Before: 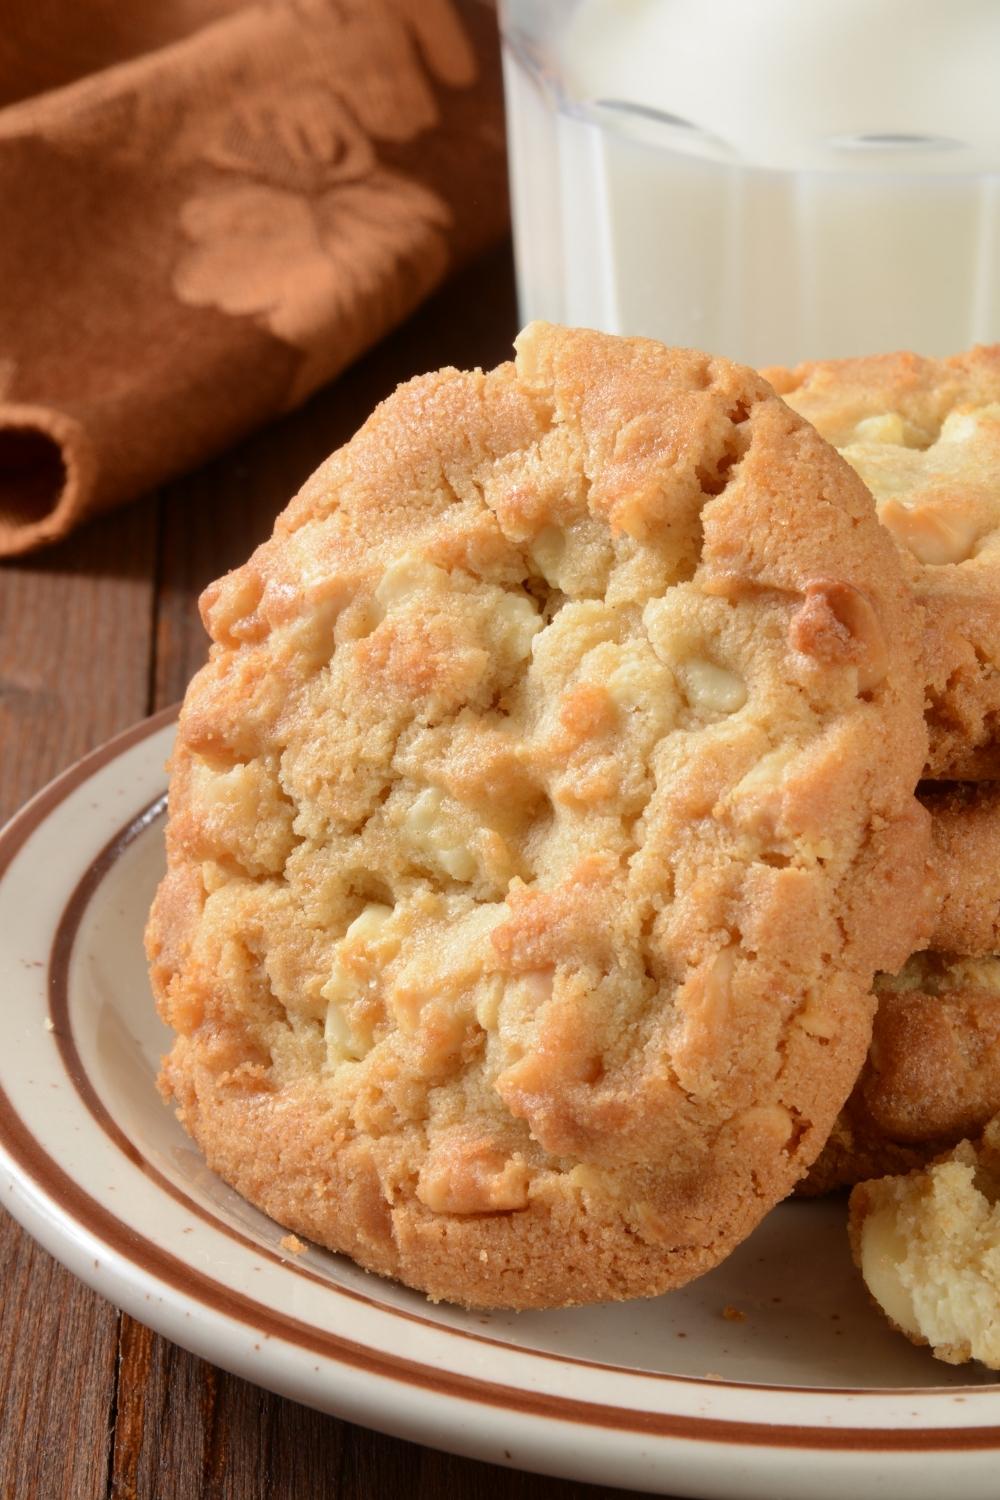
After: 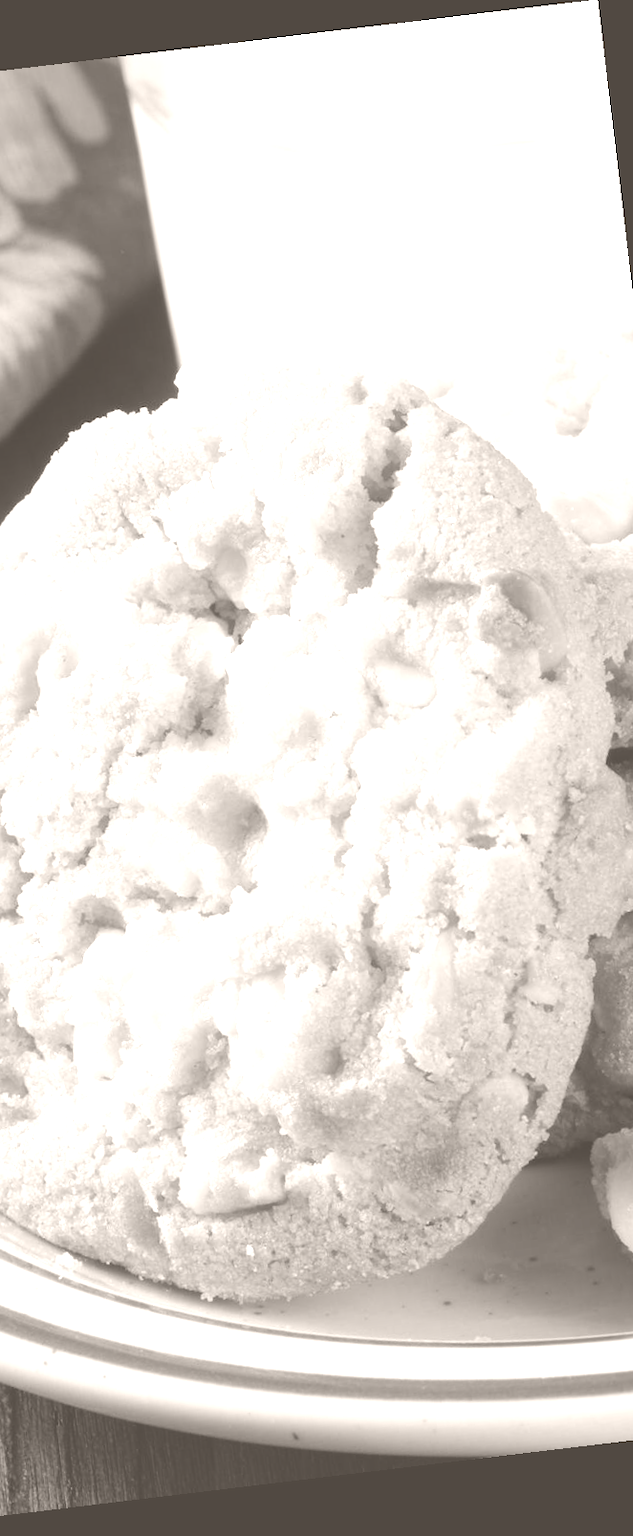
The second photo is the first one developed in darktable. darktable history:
rotate and perspective: rotation -6.83°, automatic cropping off
crop: left 31.458%, top 0%, right 11.876%
colorize: hue 34.49°, saturation 35.33%, source mix 100%, lightness 55%, version 1
base curve: exposure shift 0, preserve colors none
tone equalizer: on, module defaults
